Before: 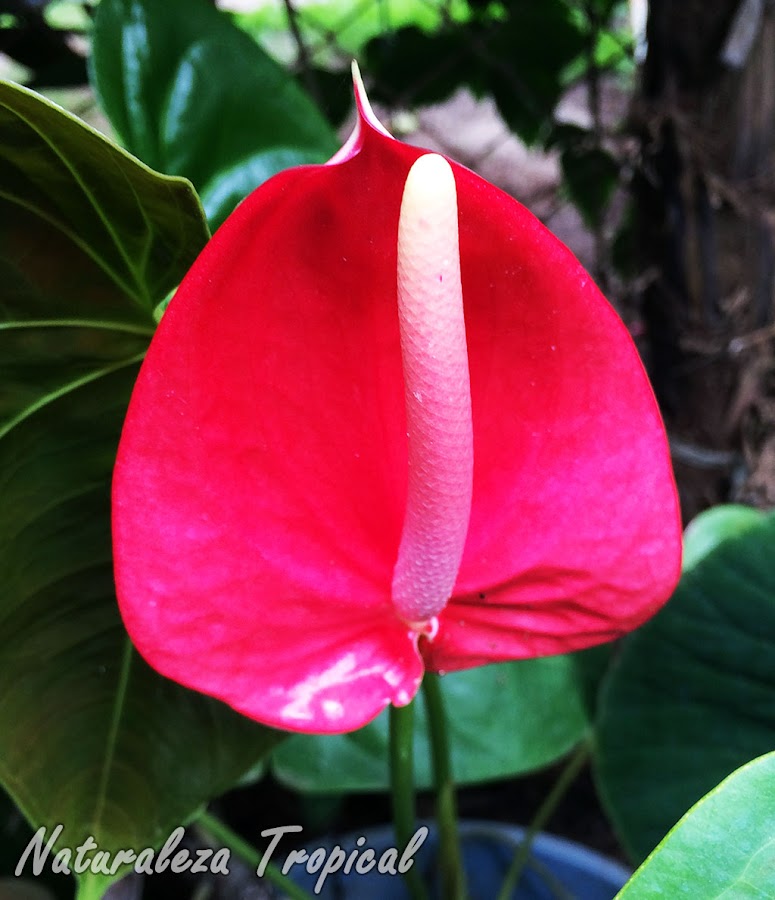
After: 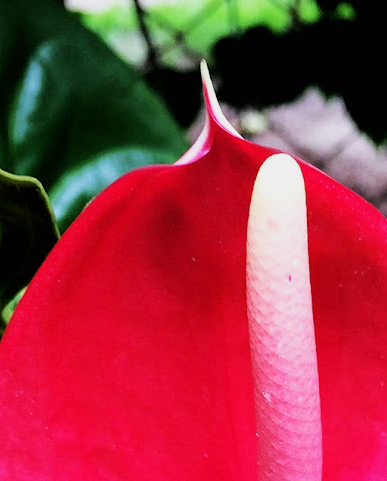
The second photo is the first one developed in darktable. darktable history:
filmic rgb: black relative exposure -5 EV, white relative exposure 3.2 EV, hardness 3.42, contrast 1.2, highlights saturation mix -30%
crop: left 19.556%, right 30.401%, bottom 46.458%
